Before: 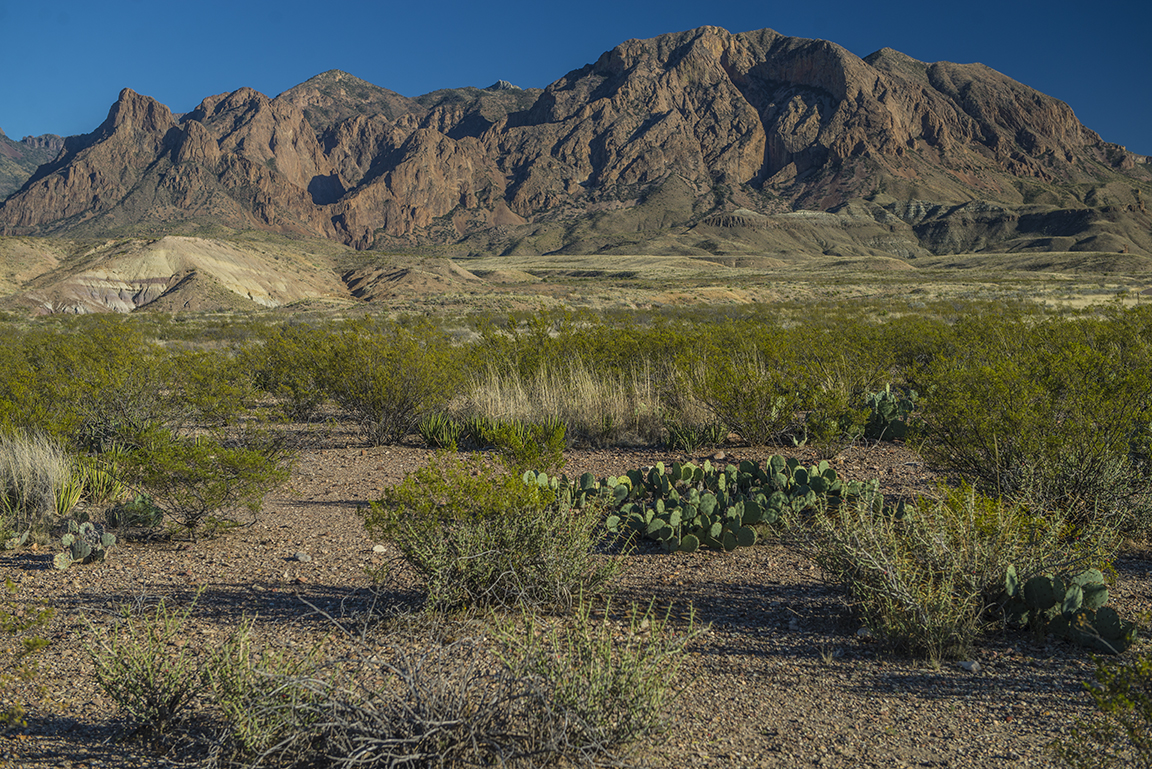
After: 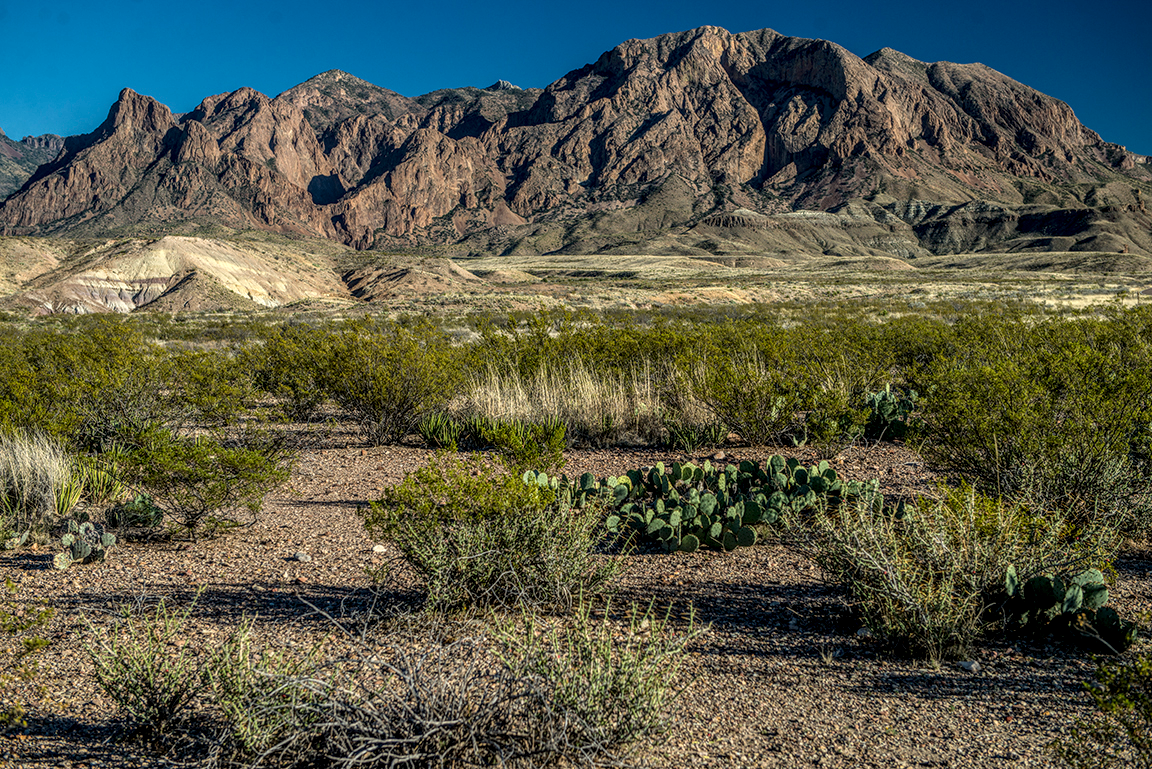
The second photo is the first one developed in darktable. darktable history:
local contrast: highlights 5%, shadows 7%, detail 181%
